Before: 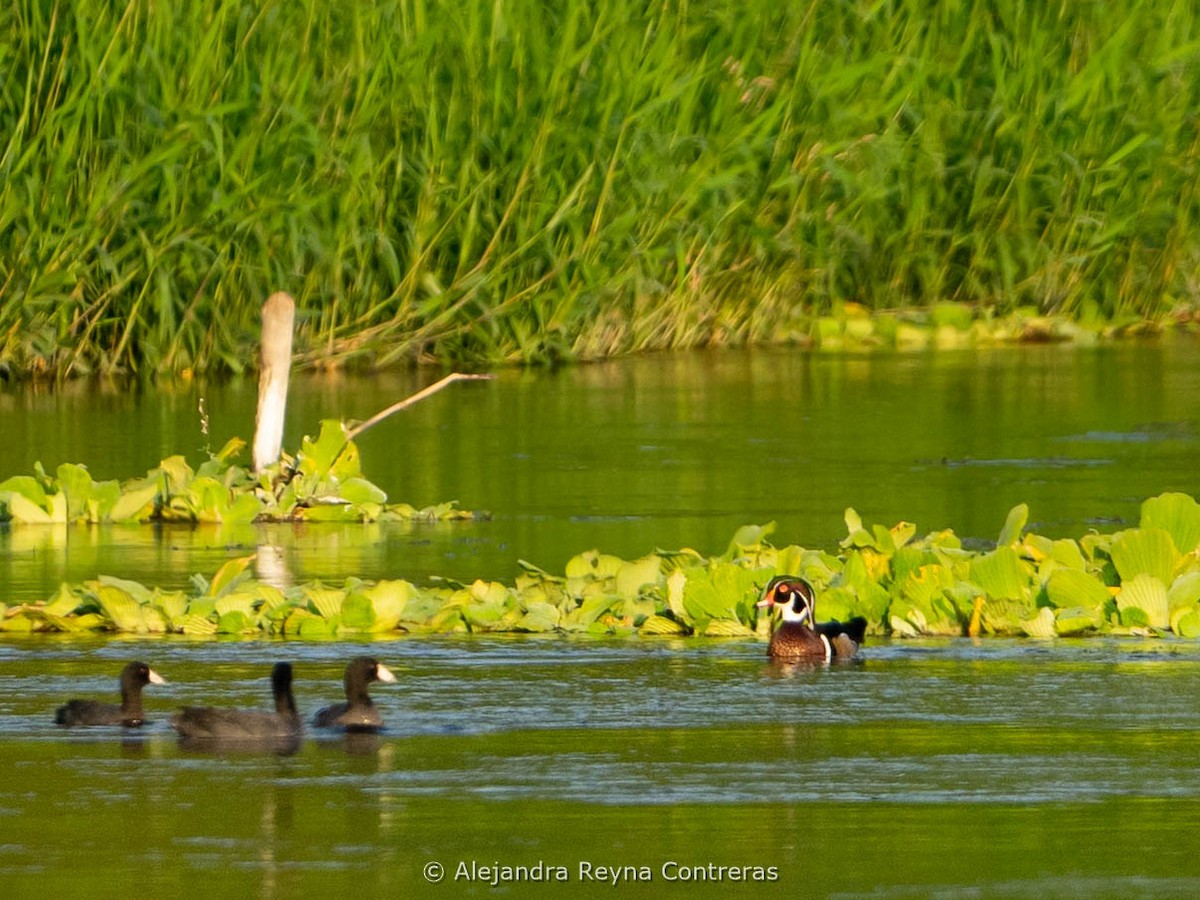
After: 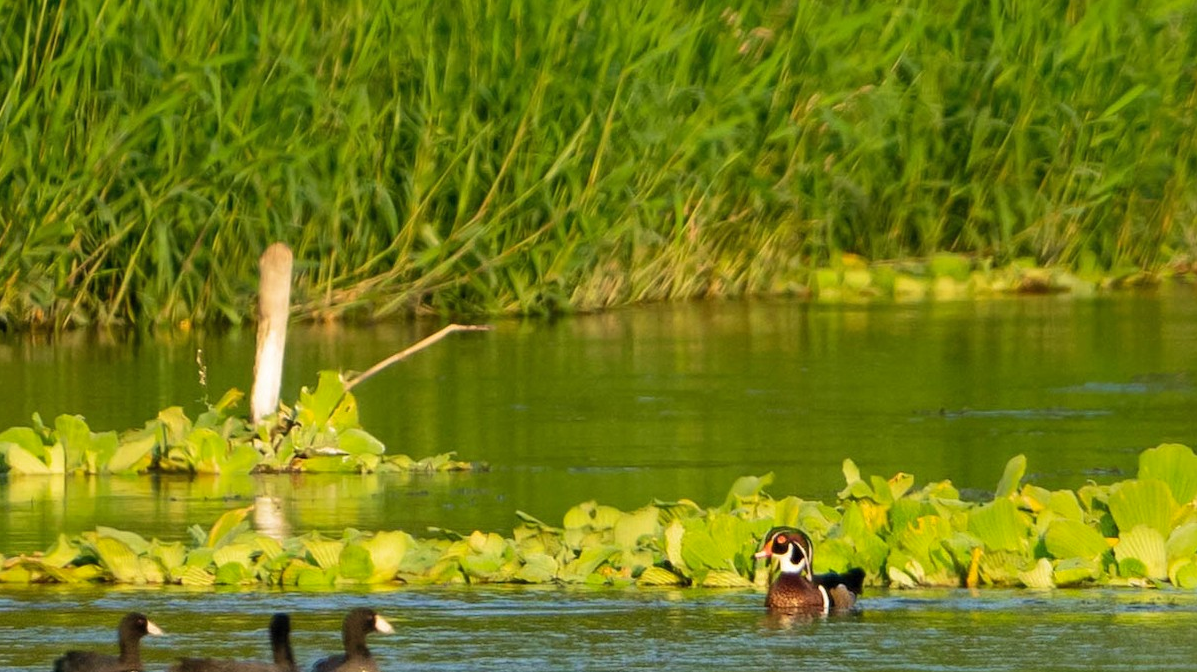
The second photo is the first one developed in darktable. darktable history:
velvia: on, module defaults
crop: left 0.223%, top 5.473%, bottom 19.838%
shadows and highlights: shadows 24.93, highlights -25.9
